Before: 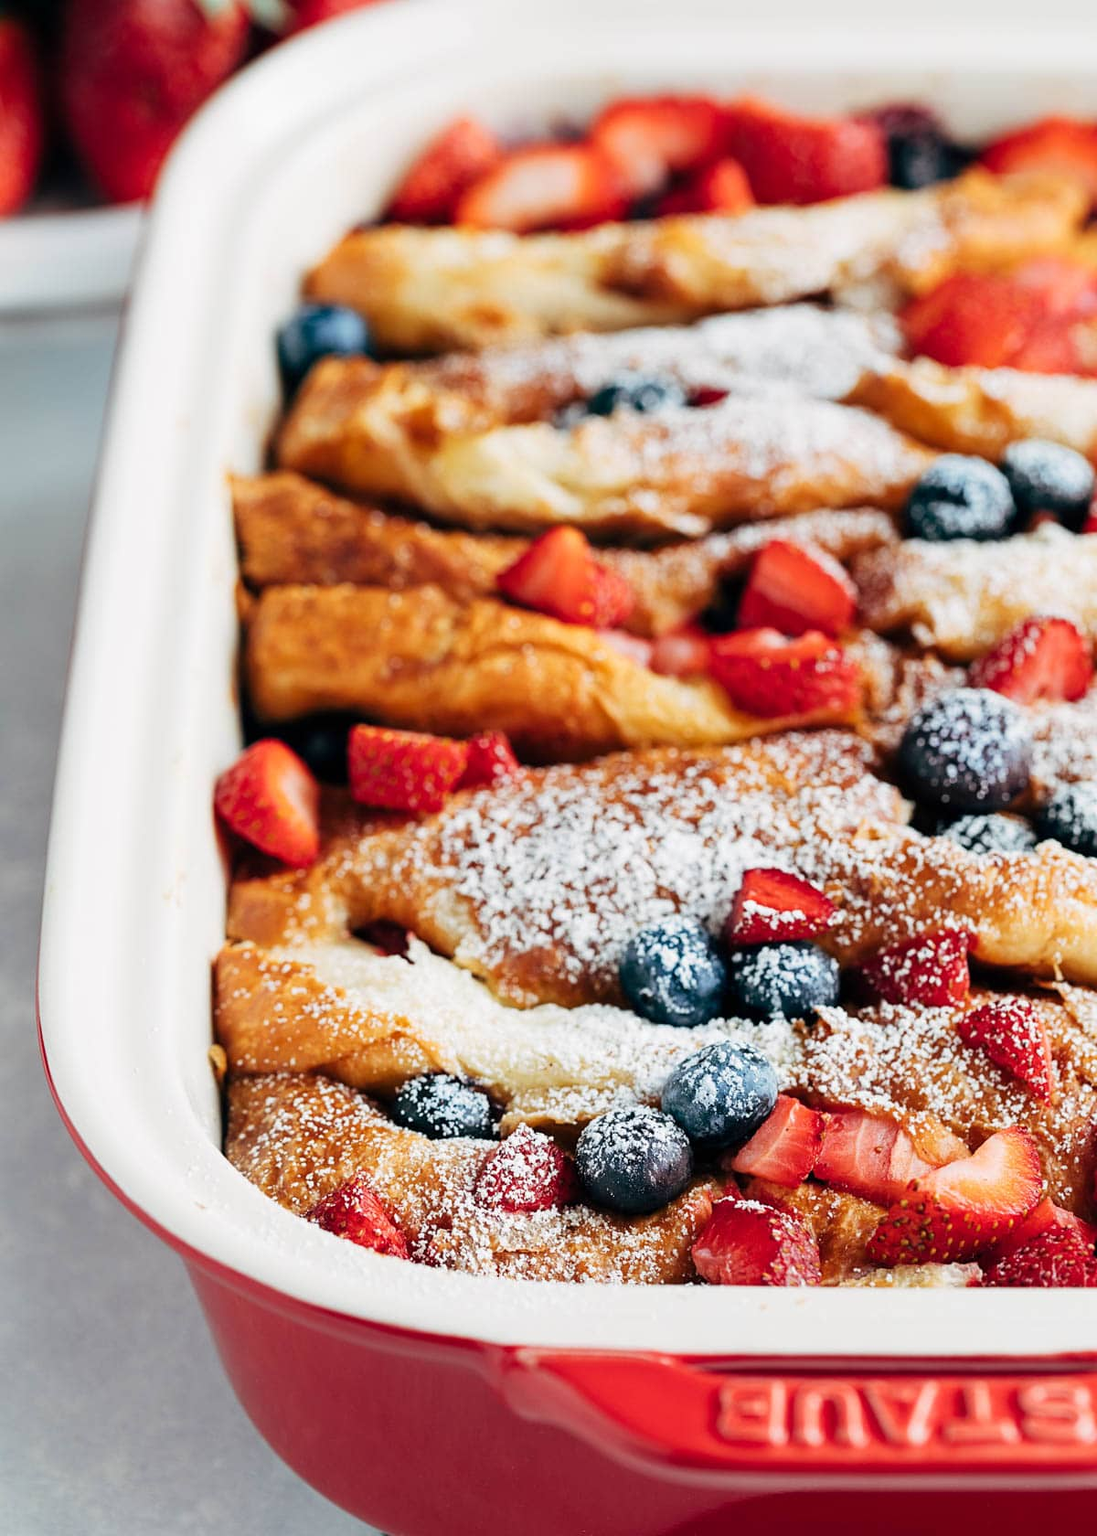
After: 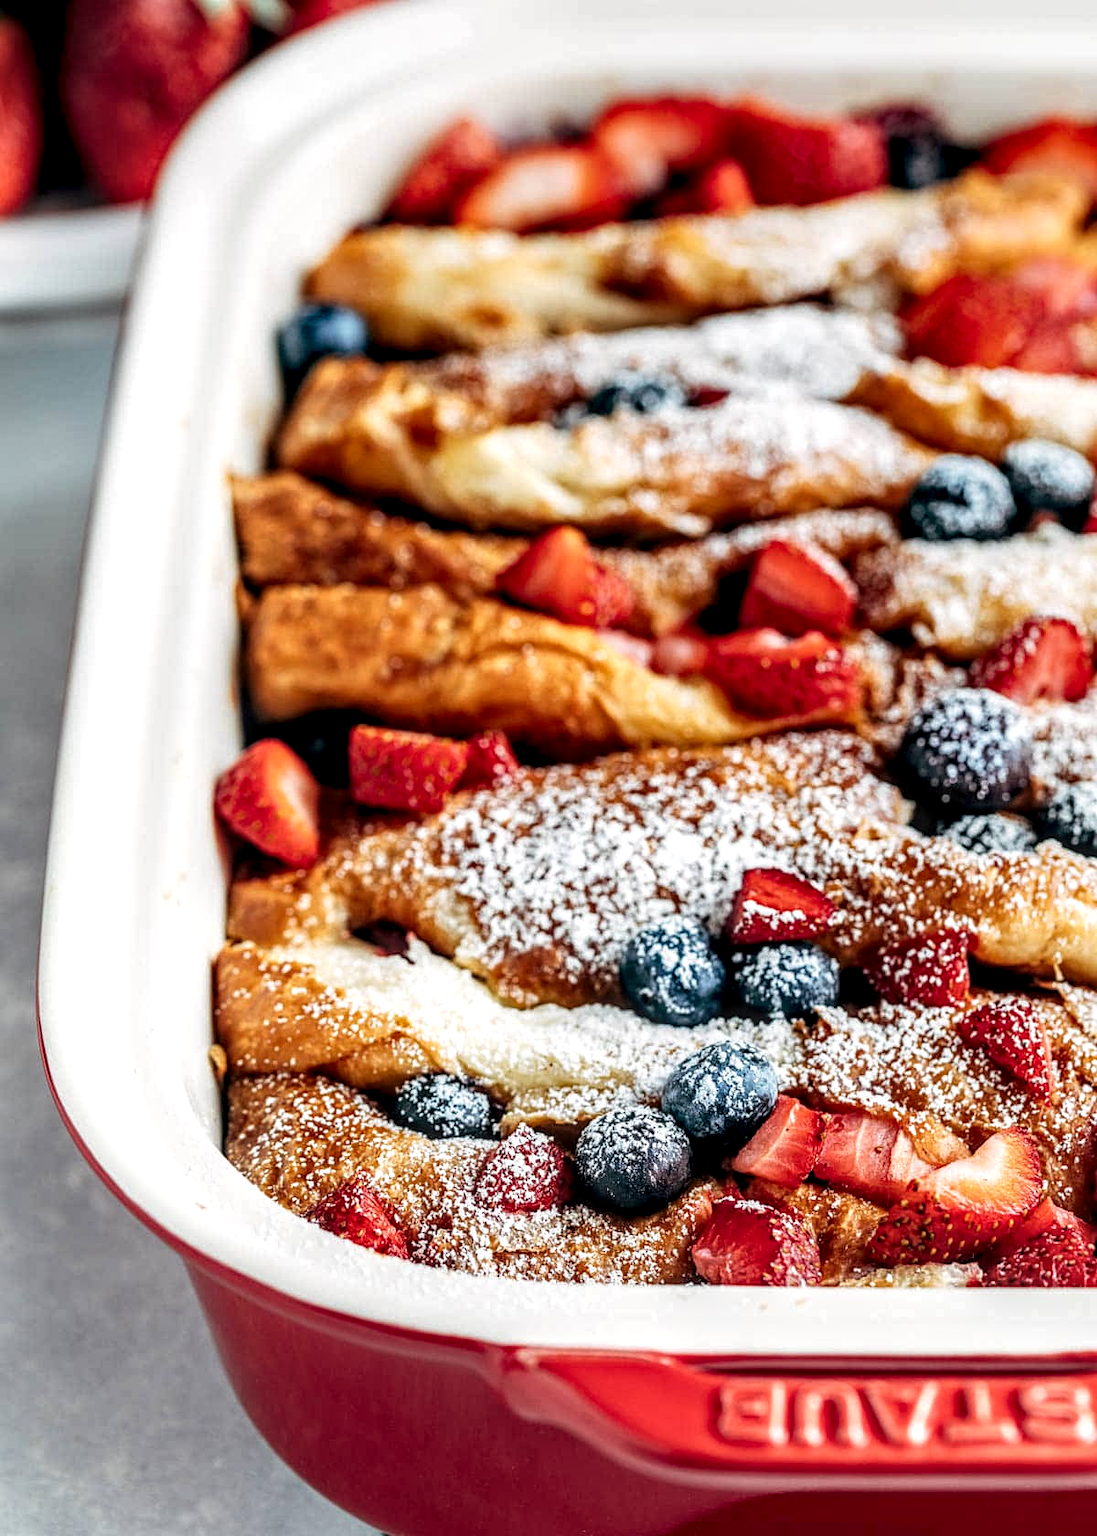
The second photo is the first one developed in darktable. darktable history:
local contrast: highlights 3%, shadows 3%, detail 182%
base curve: curves: ch0 [(0, 0) (0.303, 0.277) (1, 1)], preserve colors none
